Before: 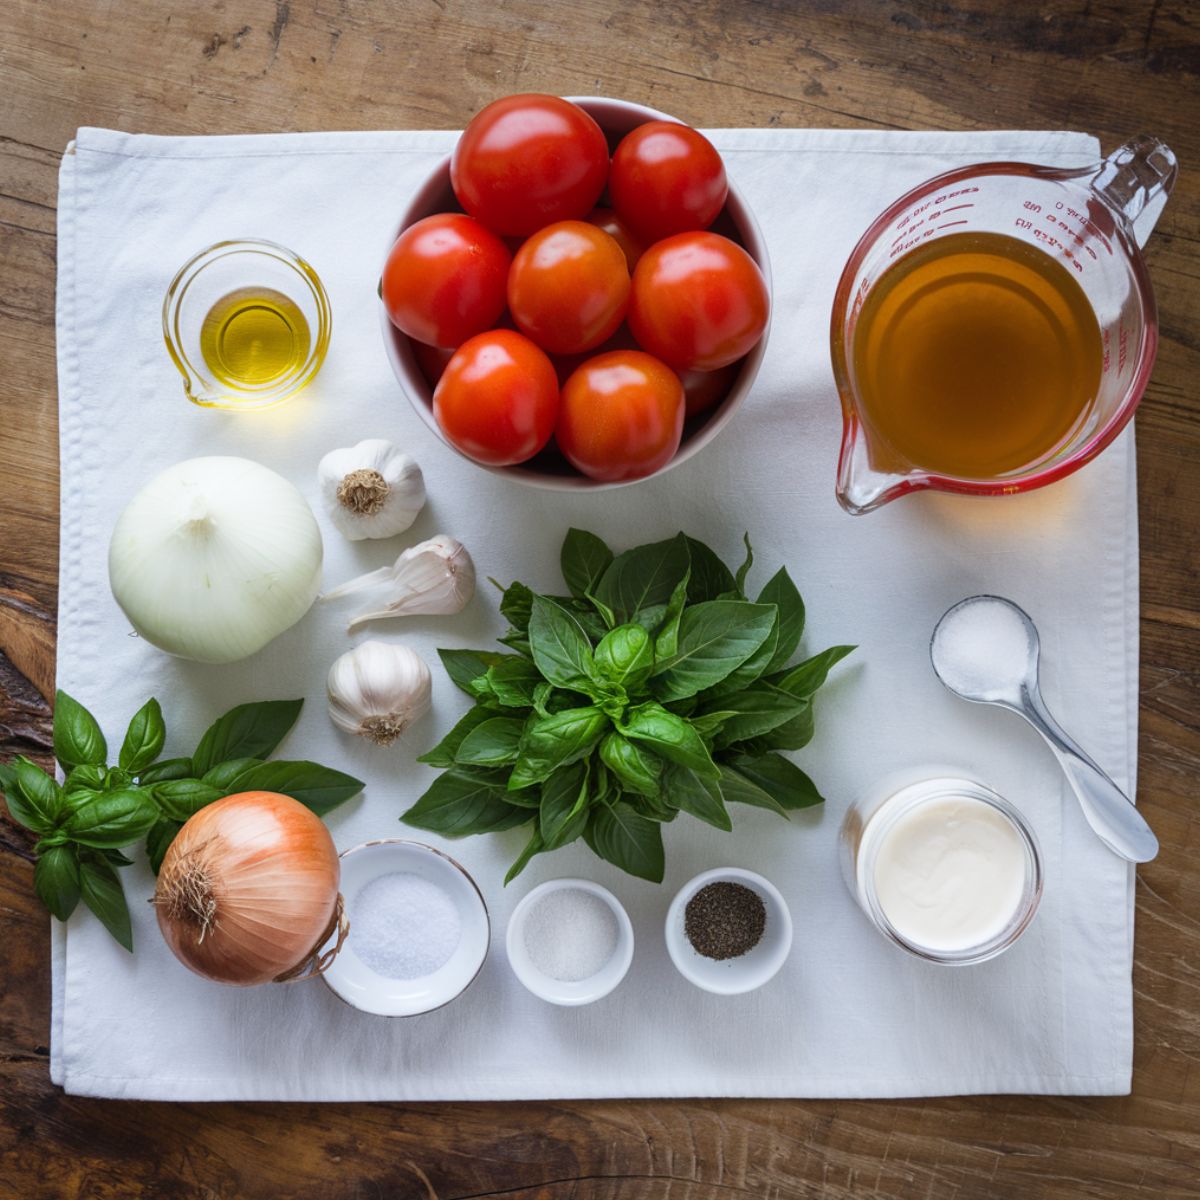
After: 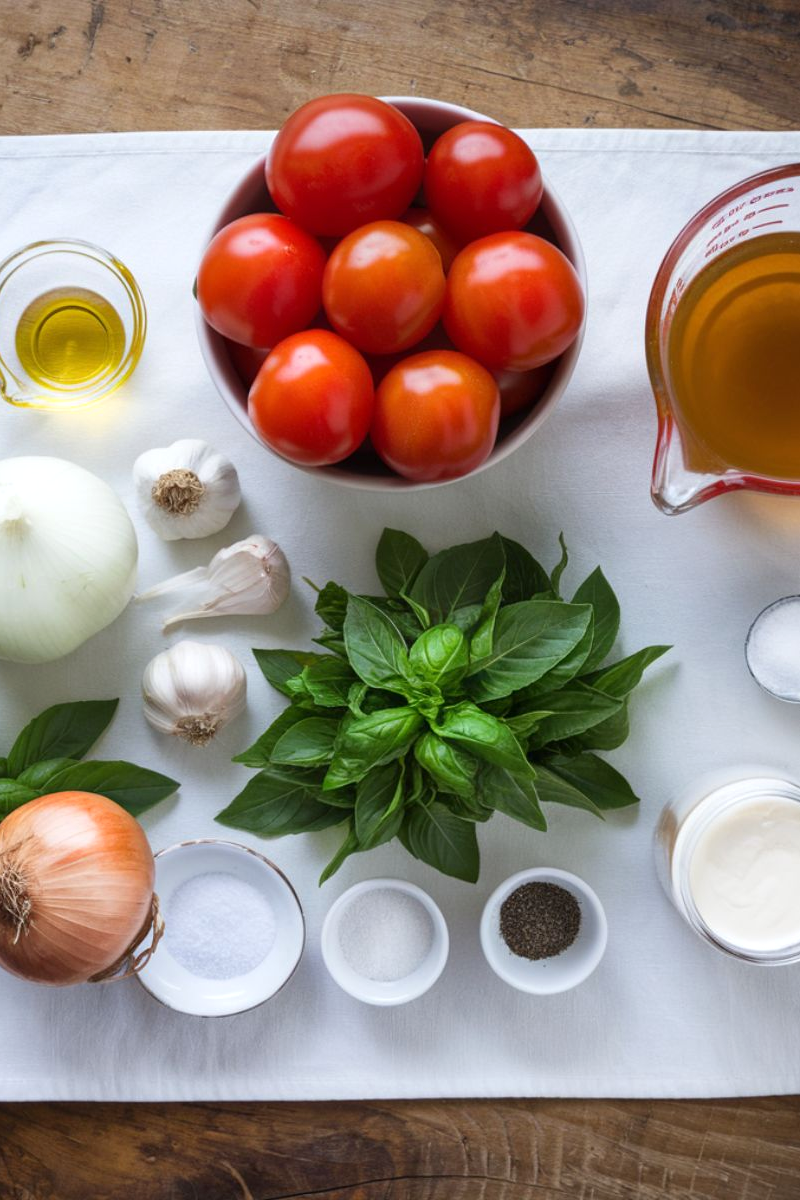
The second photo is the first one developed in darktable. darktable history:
crop and rotate: left 15.446%, right 17.836%
exposure: exposure 0.127 EV, compensate highlight preservation false
